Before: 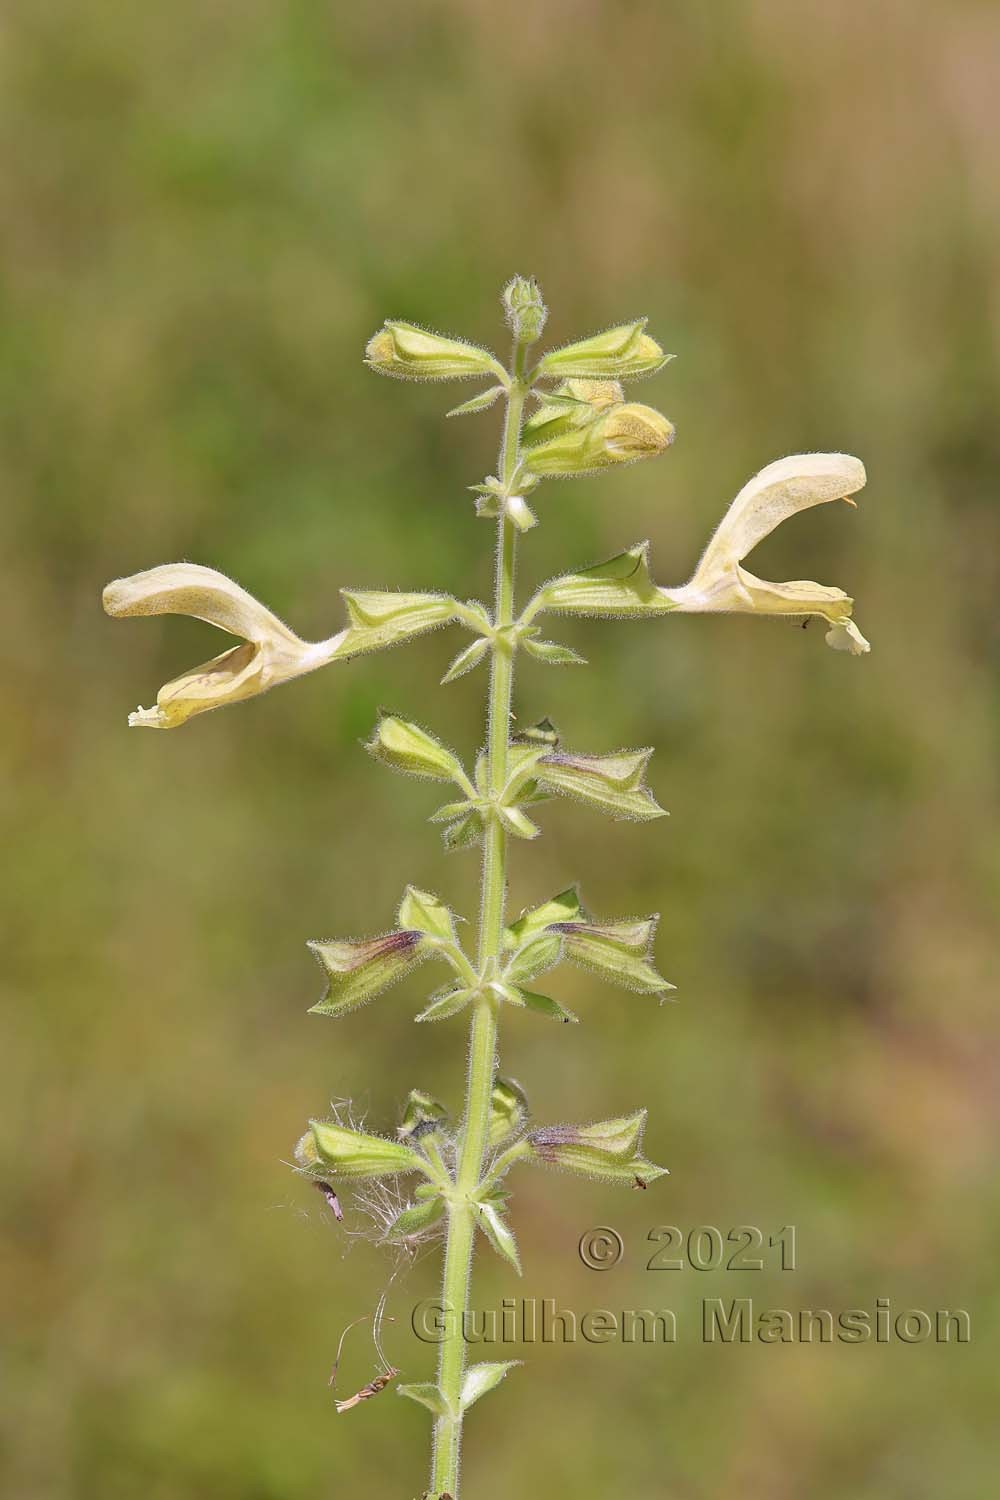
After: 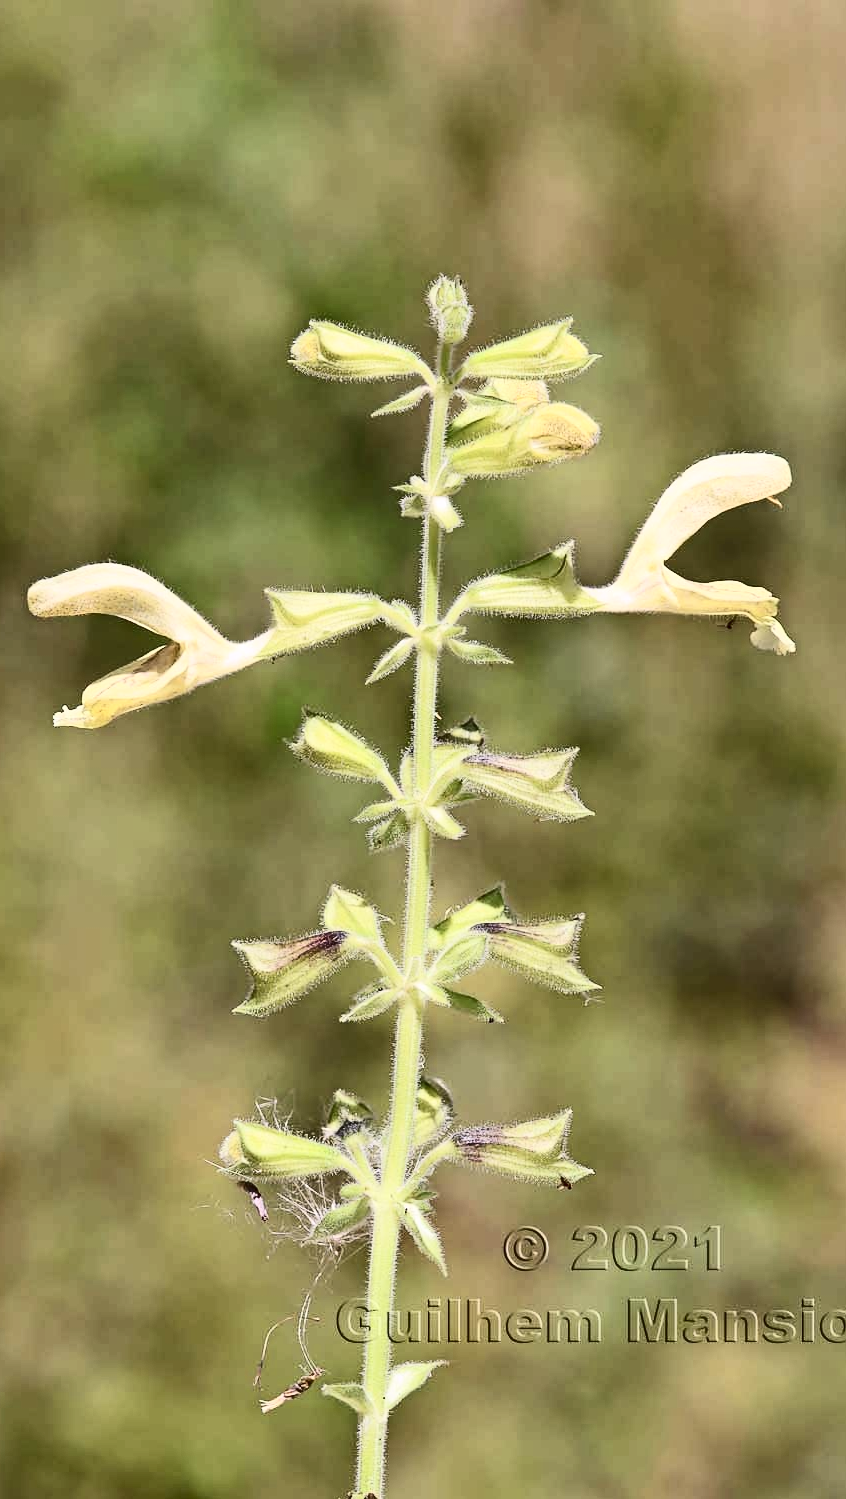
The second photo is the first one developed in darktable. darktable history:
contrast brightness saturation: contrast 0.496, saturation -0.093
crop: left 7.523%, right 7.85%
